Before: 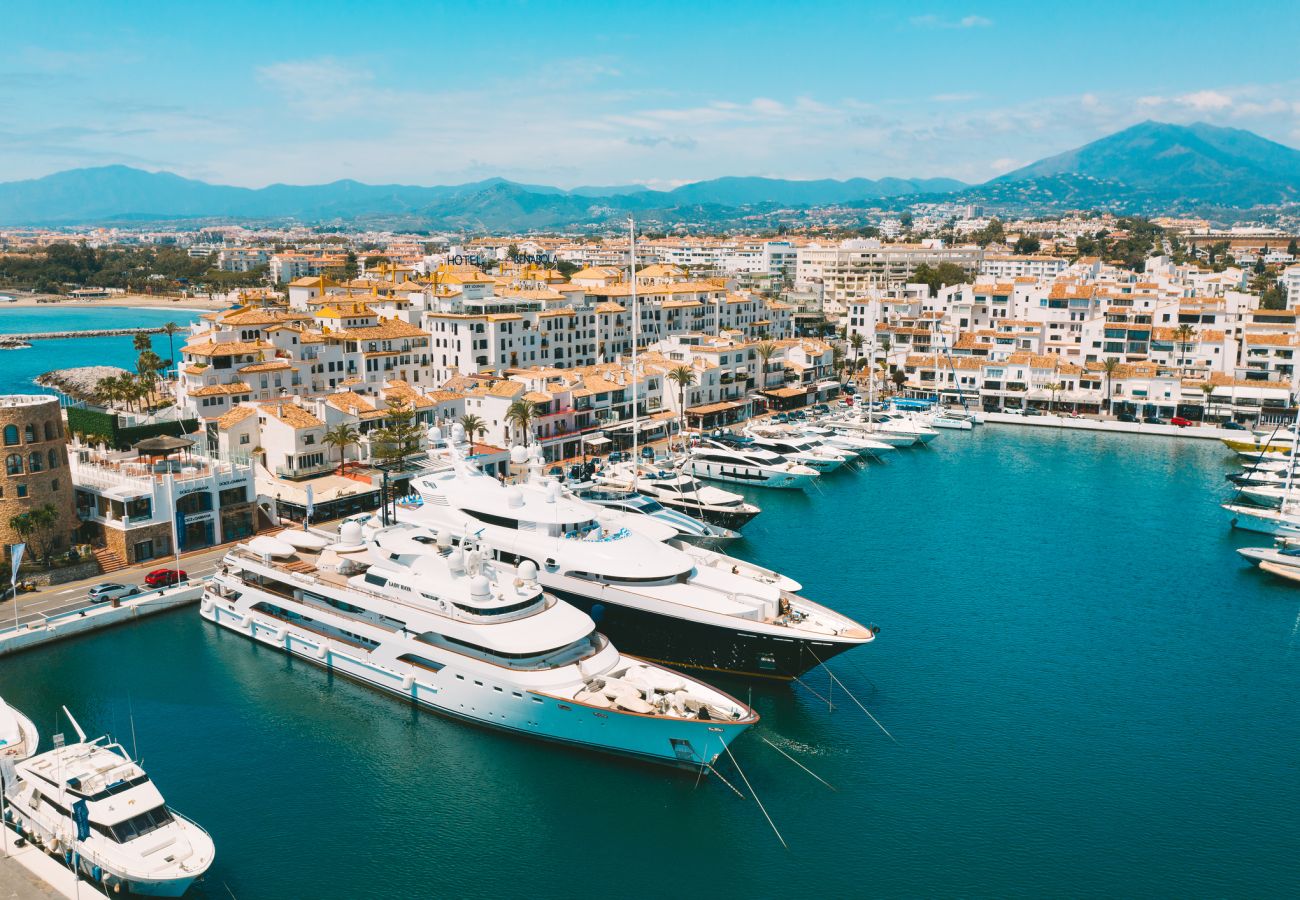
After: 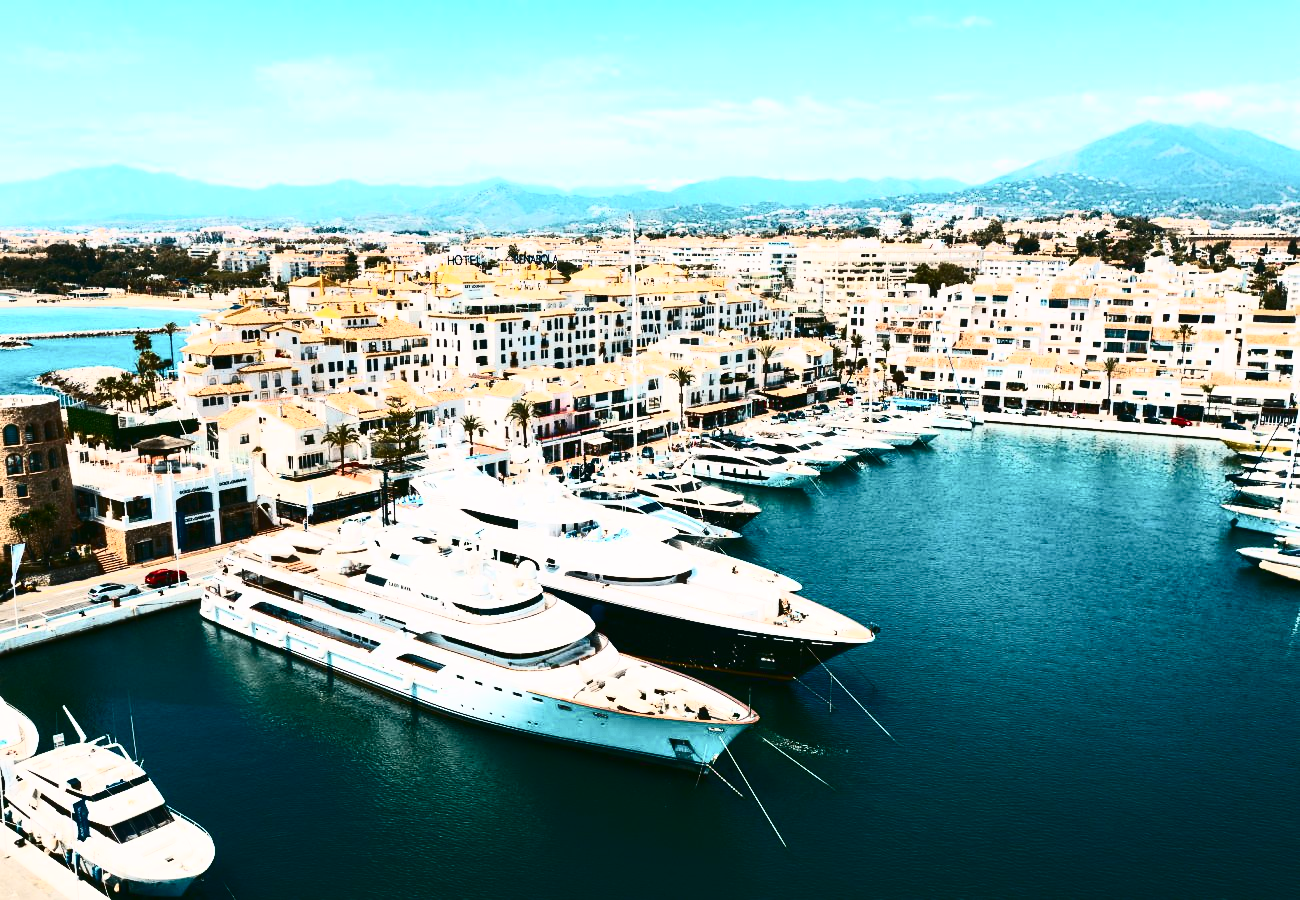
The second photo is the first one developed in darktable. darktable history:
contrast brightness saturation: contrast 0.933, brightness 0.19
